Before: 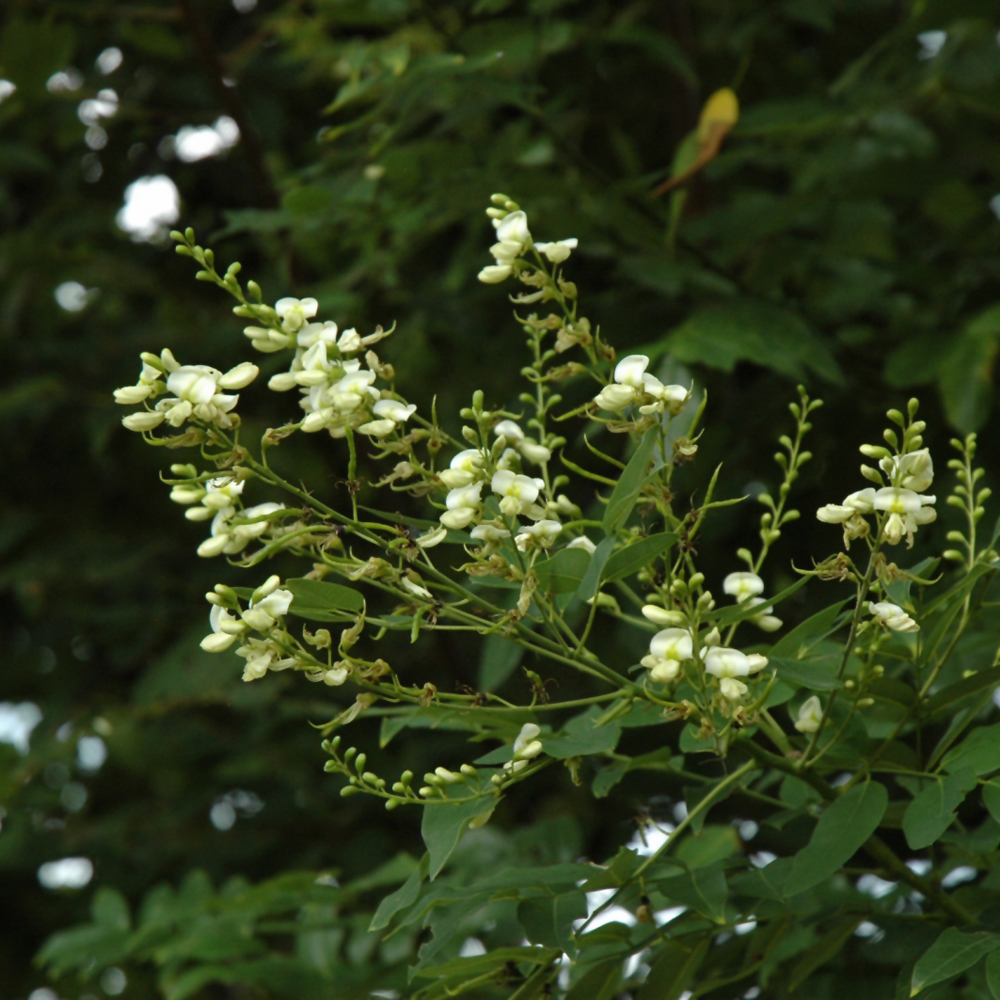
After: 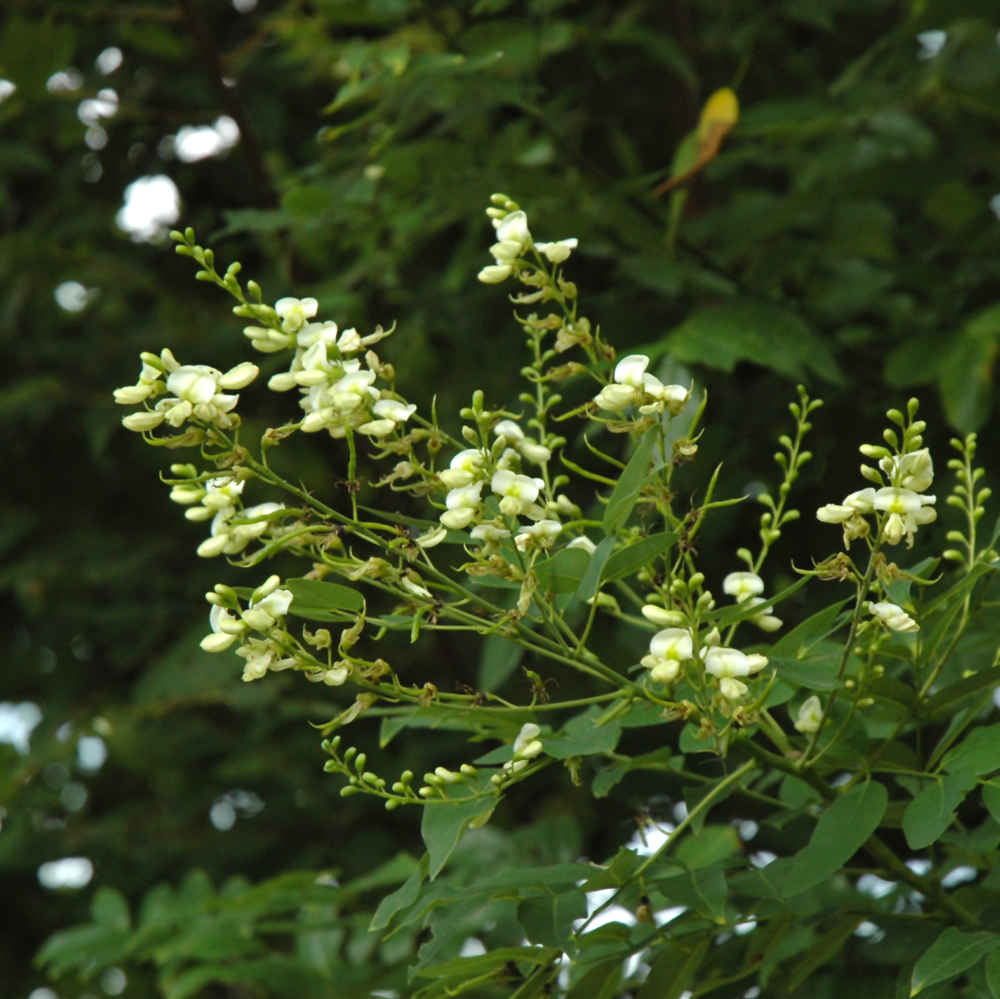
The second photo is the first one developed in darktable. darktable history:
crop: bottom 0.055%
exposure: exposure 0.485 EV, compensate exposure bias true, compensate highlight preservation false
contrast brightness saturation: contrast 0.026, brightness 0.055, saturation 0.128
